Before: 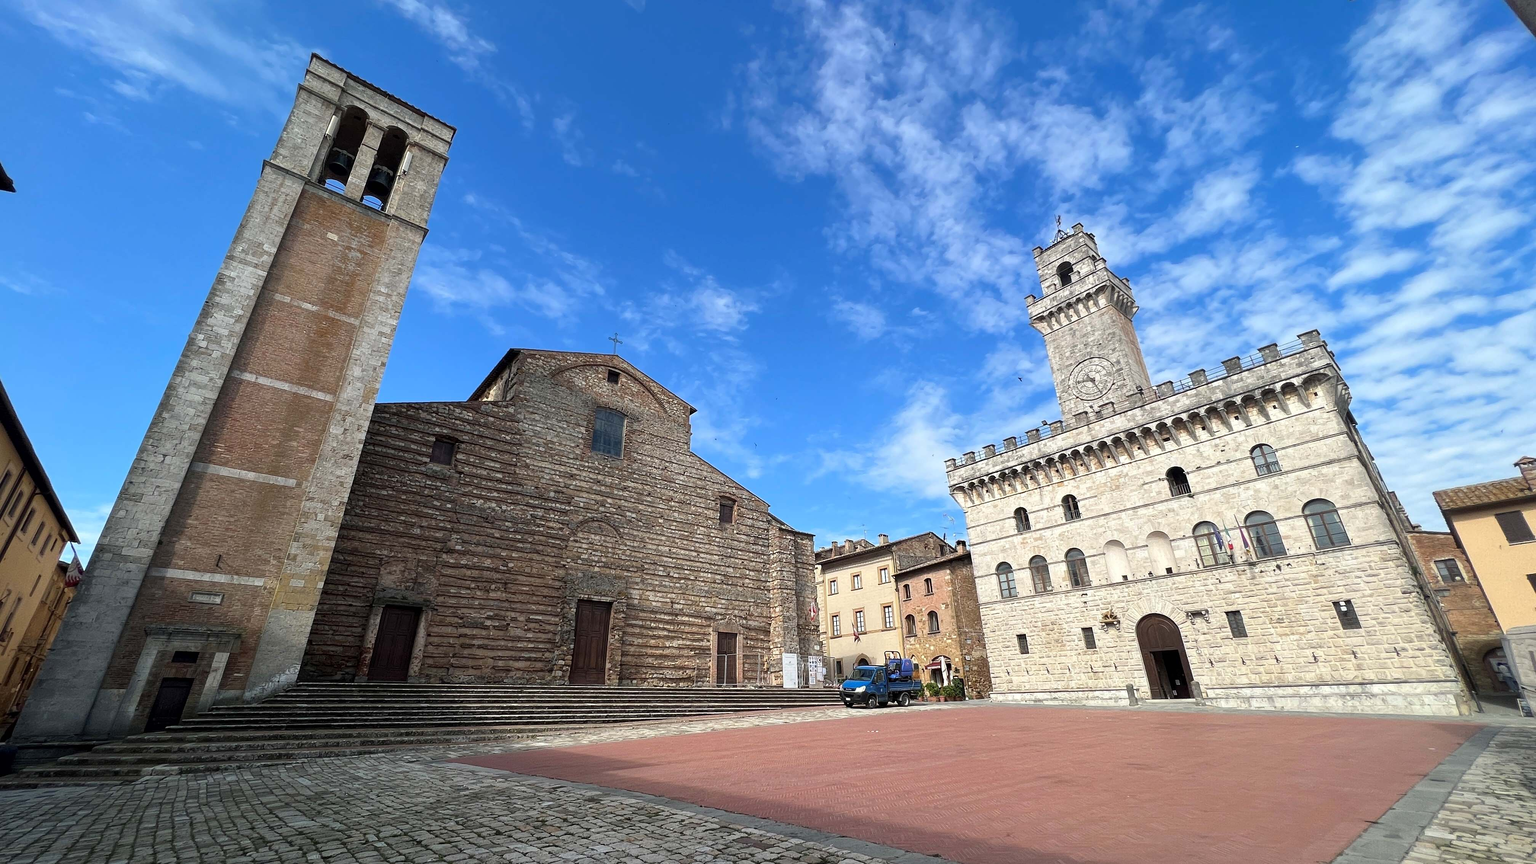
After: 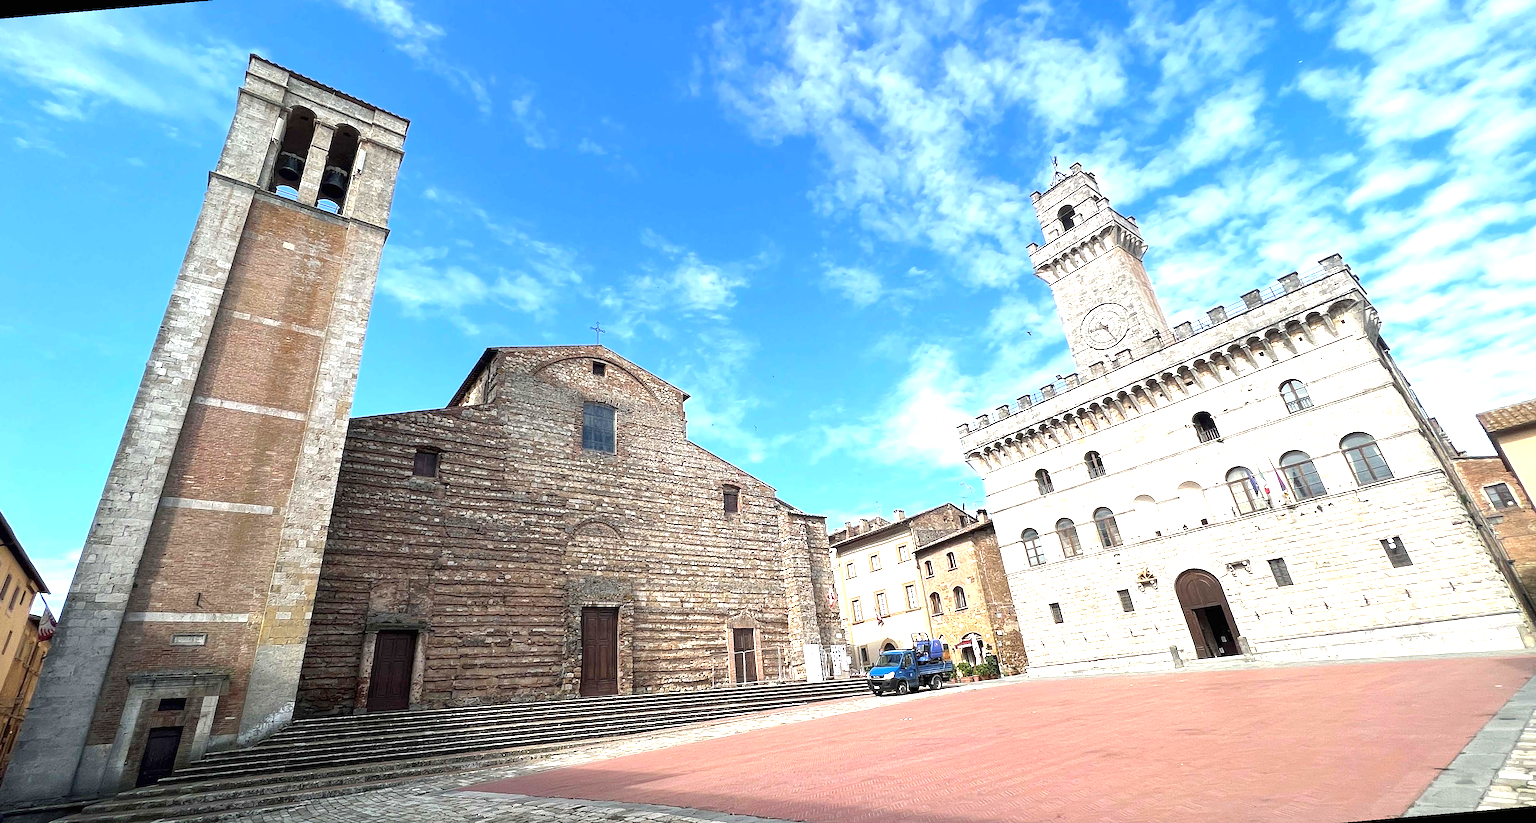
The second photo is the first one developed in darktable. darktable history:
rotate and perspective: rotation -5°, crop left 0.05, crop right 0.952, crop top 0.11, crop bottom 0.89
sharpen: radius 1
exposure: black level correction 0, exposure 1.1 EV, compensate exposure bias true, compensate highlight preservation false
